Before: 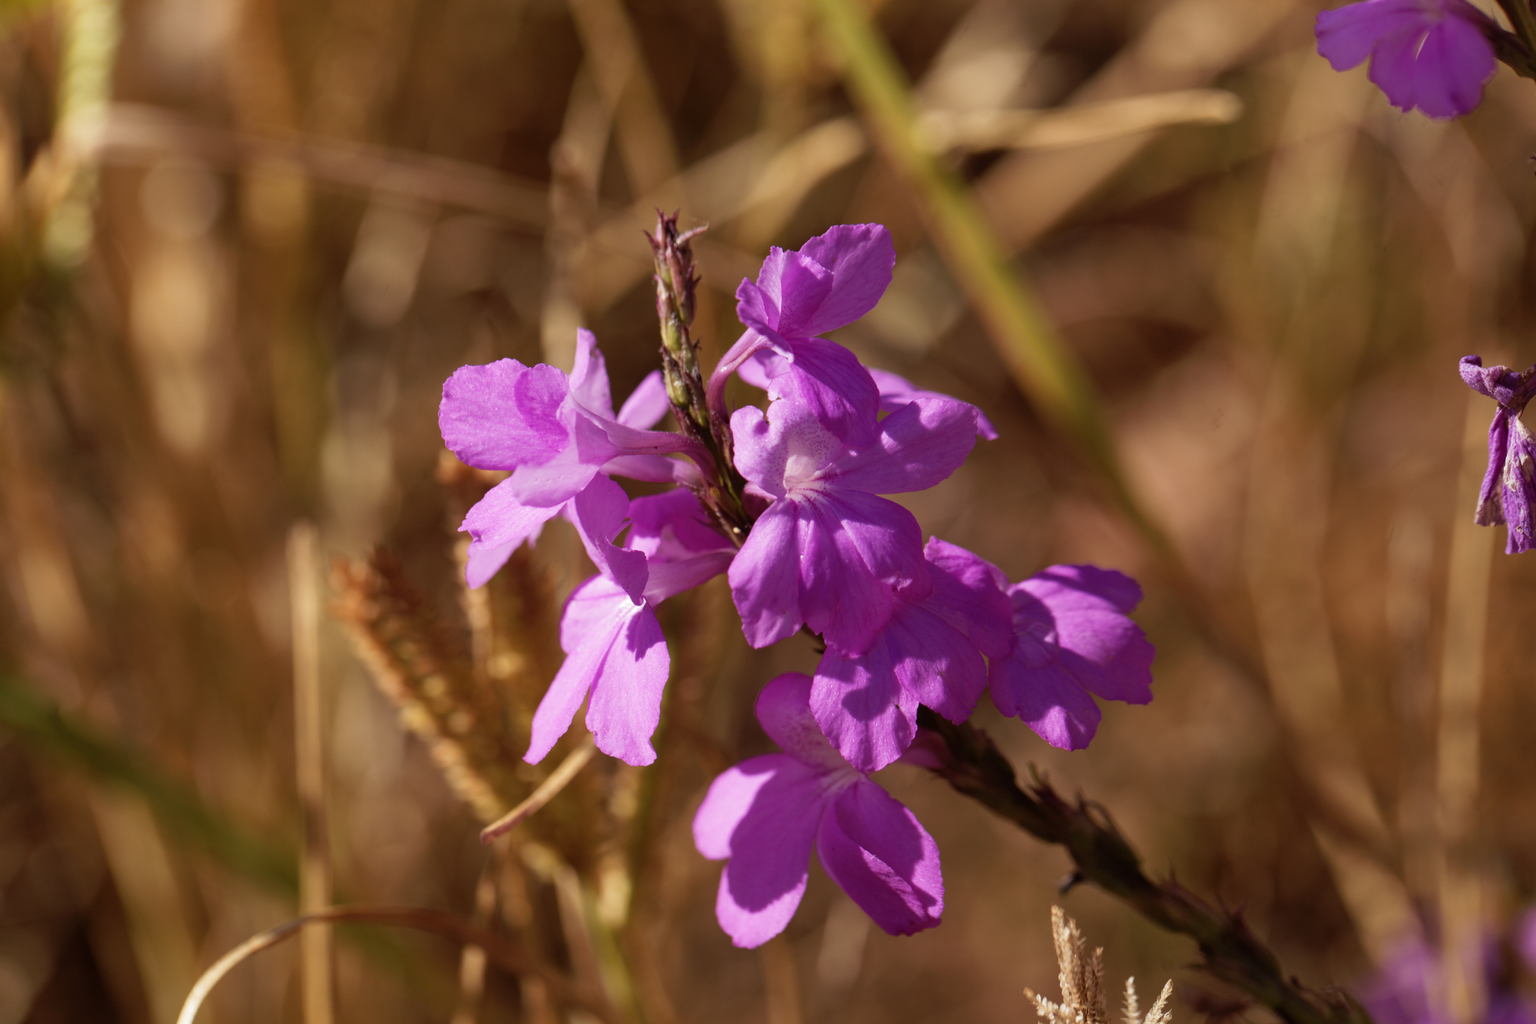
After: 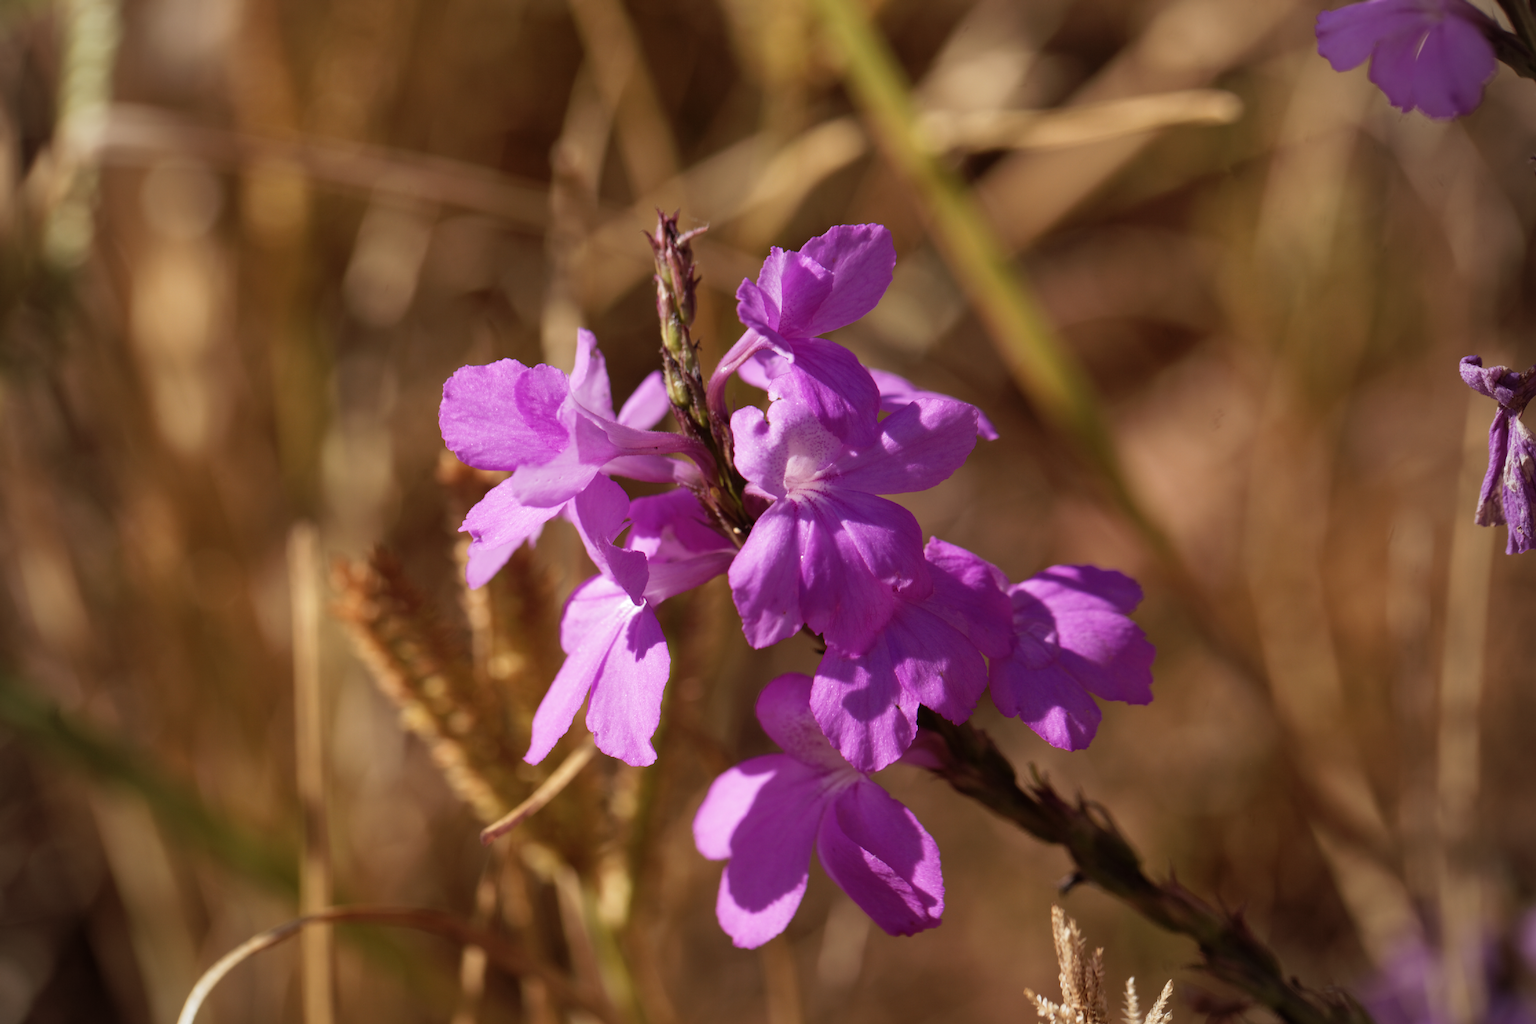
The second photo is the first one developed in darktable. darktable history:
shadows and highlights: shadows 11.78, white point adjustment 1.29, soften with gaussian
vignetting: fall-off radius 60.97%
